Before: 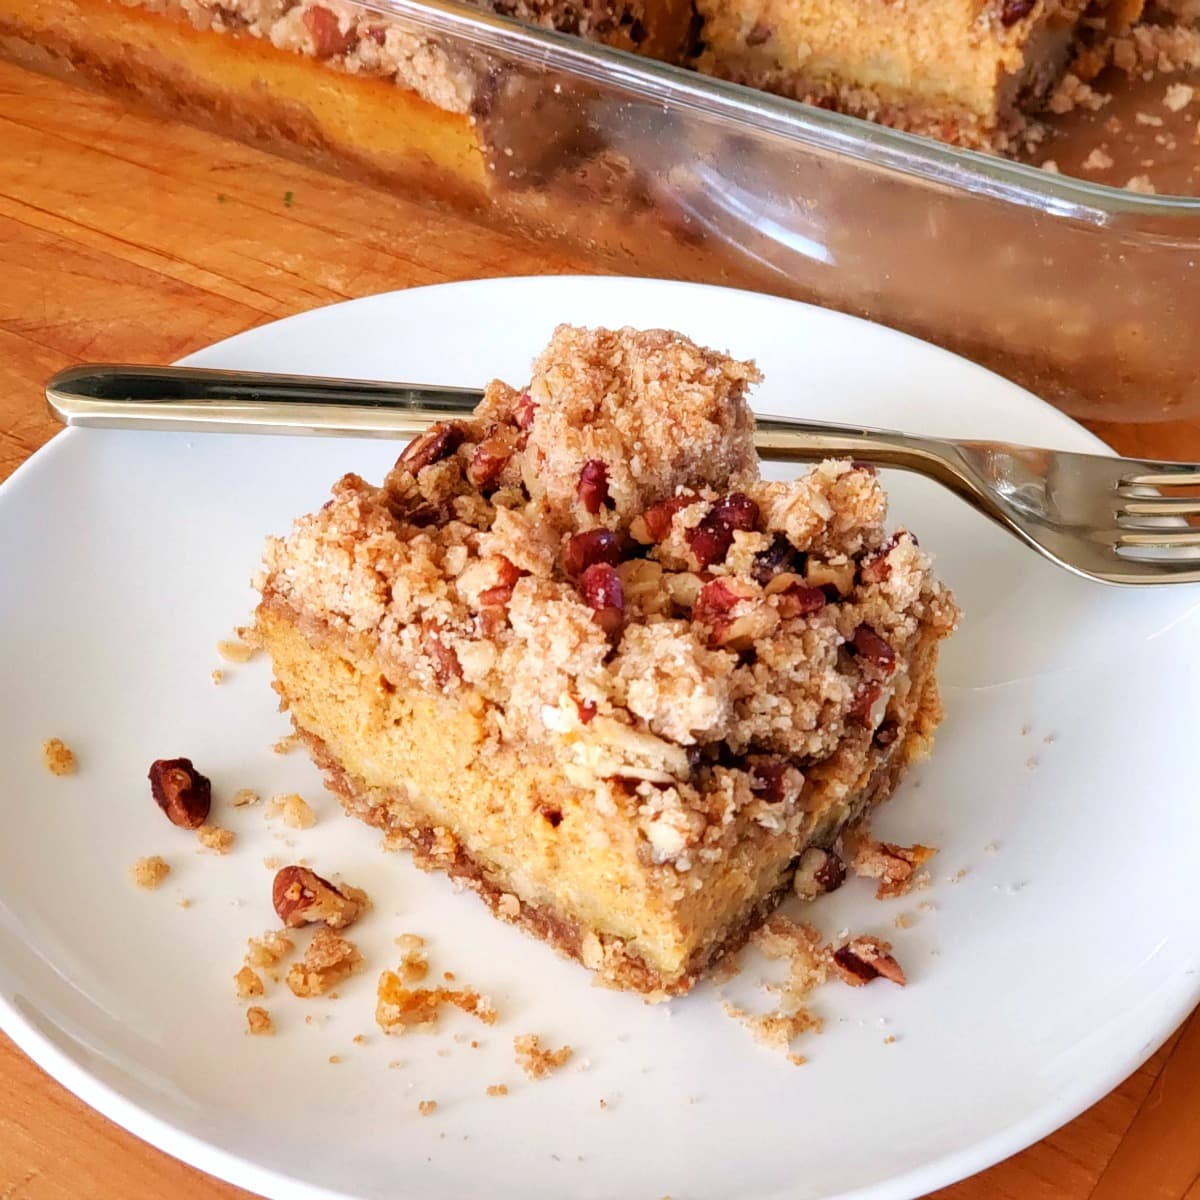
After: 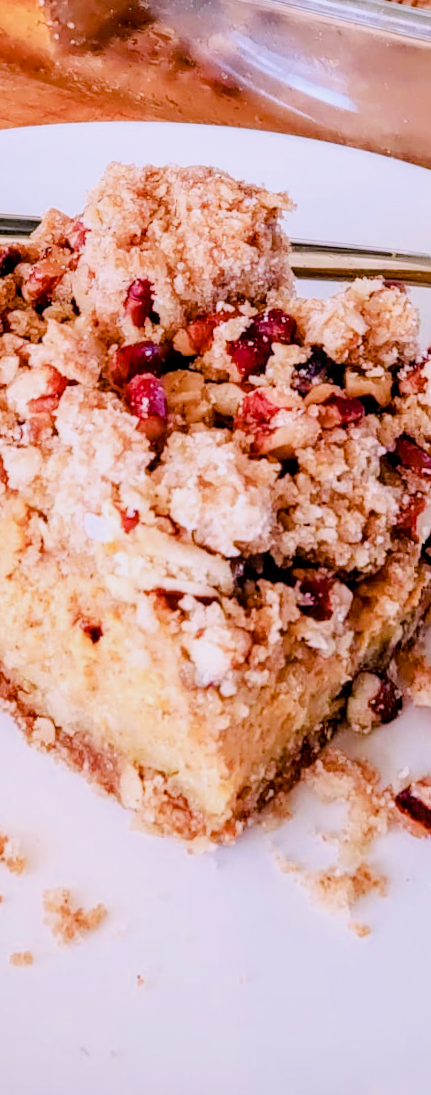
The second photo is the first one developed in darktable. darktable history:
crop: left 33.452%, top 6.025%, right 23.155%
white balance: red 1.042, blue 1.17
rotate and perspective: rotation 0.72°, lens shift (vertical) -0.352, lens shift (horizontal) -0.051, crop left 0.152, crop right 0.859, crop top 0.019, crop bottom 0.964
filmic rgb: black relative exposure -6.98 EV, white relative exposure 5.63 EV, hardness 2.86
color balance rgb: perceptual saturation grading › global saturation 20%, perceptual saturation grading › highlights -25%, perceptual saturation grading › shadows 25%
exposure: black level correction 0.001, exposure 0.5 EV, compensate exposure bias true, compensate highlight preservation false
local contrast: on, module defaults
tone equalizer: -8 EV -0.417 EV, -7 EV -0.389 EV, -6 EV -0.333 EV, -5 EV -0.222 EV, -3 EV 0.222 EV, -2 EV 0.333 EV, -1 EV 0.389 EV, +0 EV 0.417 EV, edges refinement/feathering 500, mask exposure compensation -1.57 EV, preserve details no
